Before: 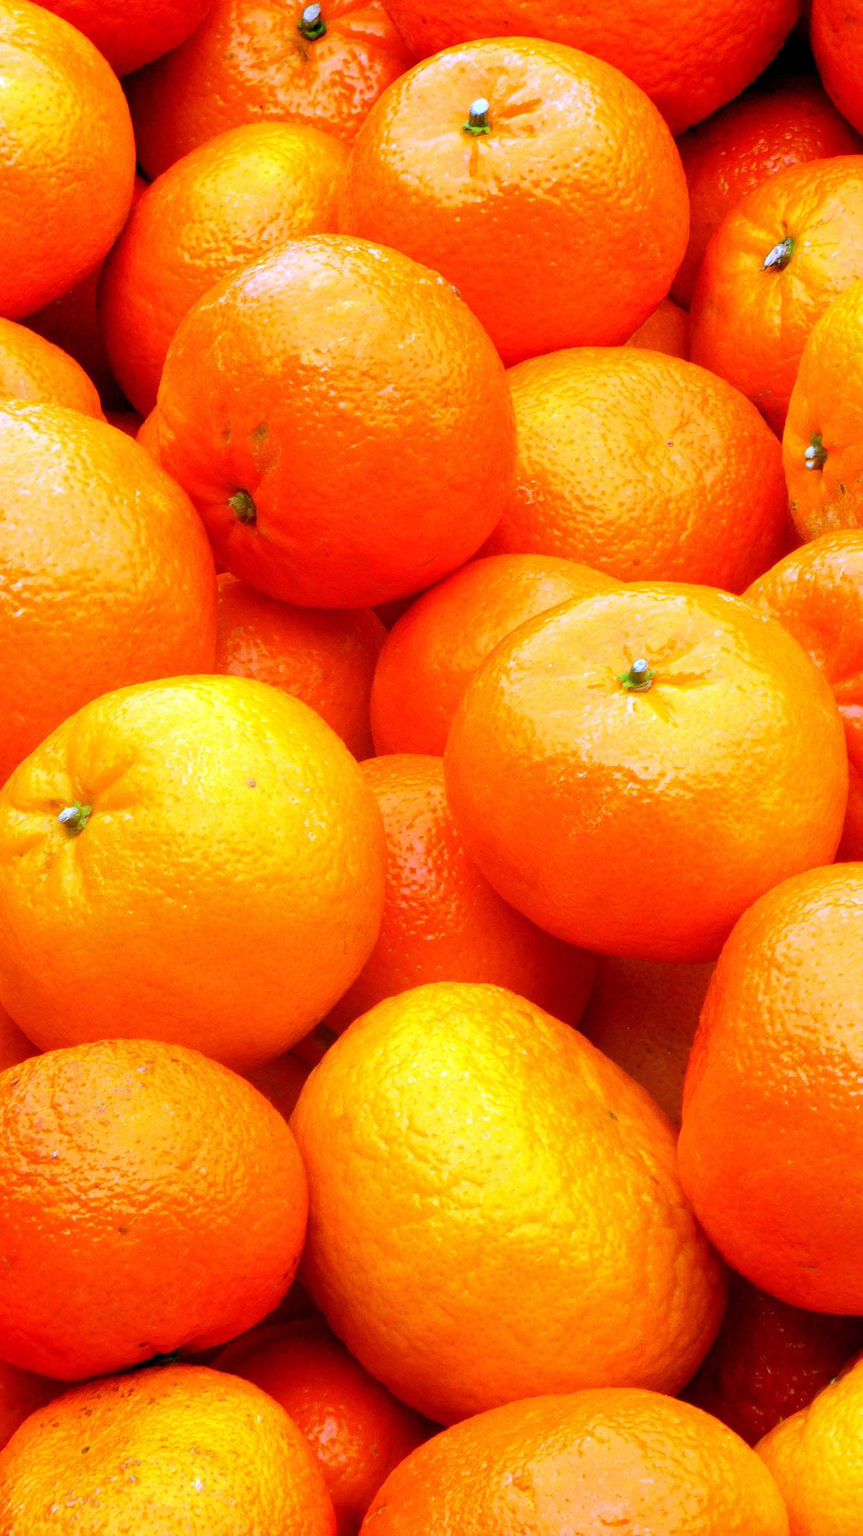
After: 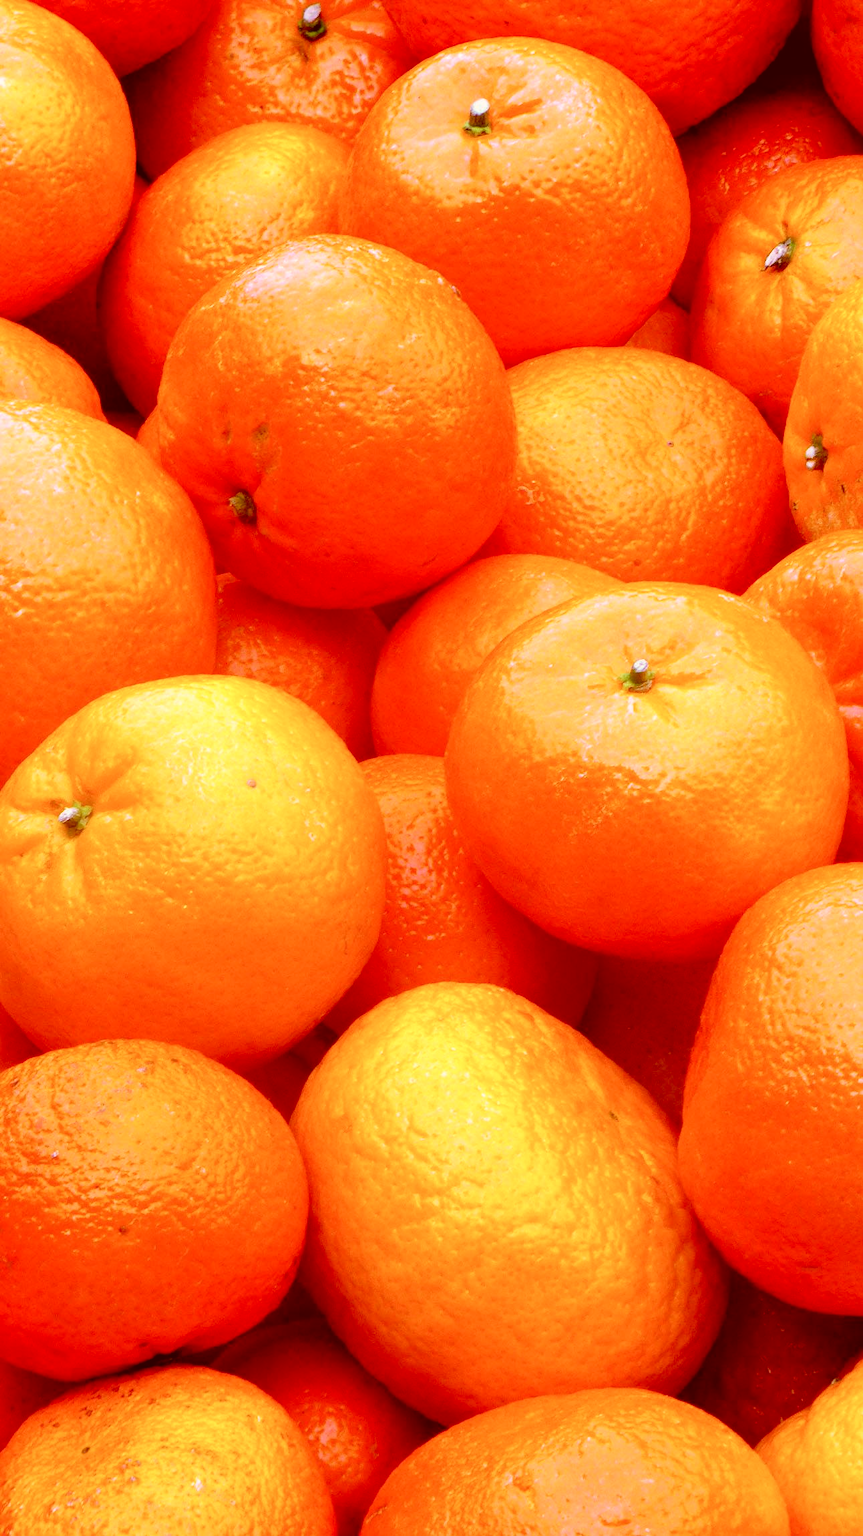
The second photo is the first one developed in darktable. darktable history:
color correction: highlights a* 9.44, highlights b* 8.78, shadows a* 39.8, shadows b* 39.59, saturation 0.773
tone equalizer: edges refinement/feathering 500, mask exposure compensation -1.57 EV, preserve details no
